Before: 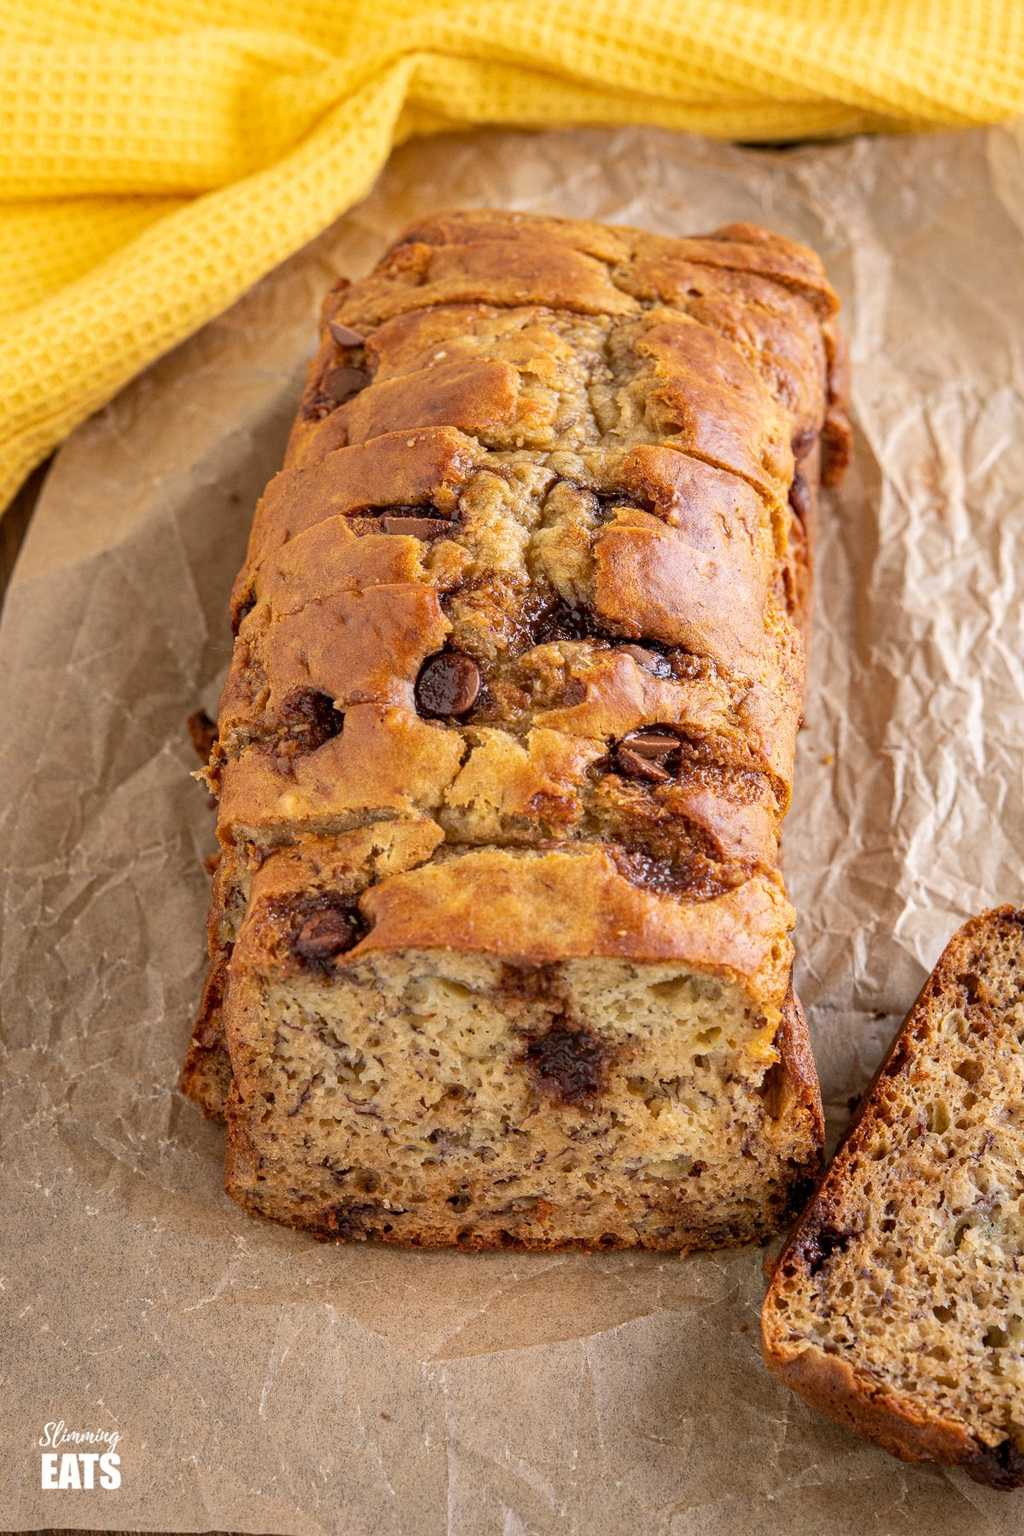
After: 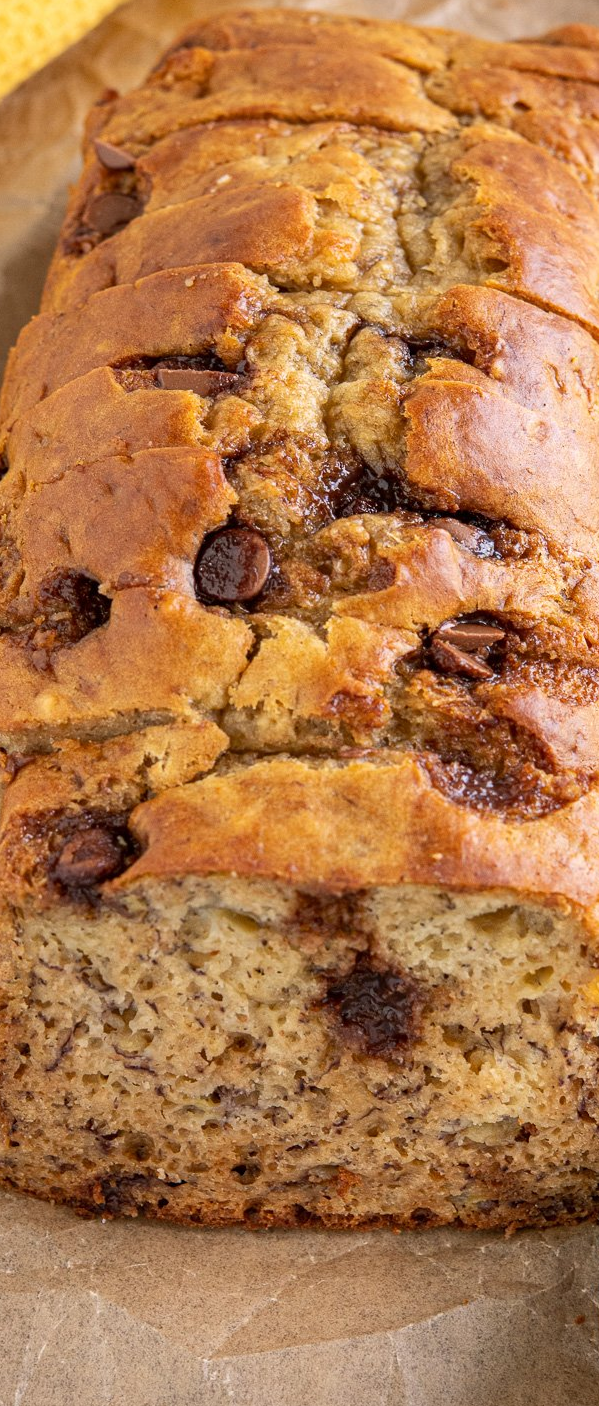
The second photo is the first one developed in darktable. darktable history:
crop and rotate: angle 0.023°, left 24.359%, top 13.199%, right 25.663%, bottom 8.614%
